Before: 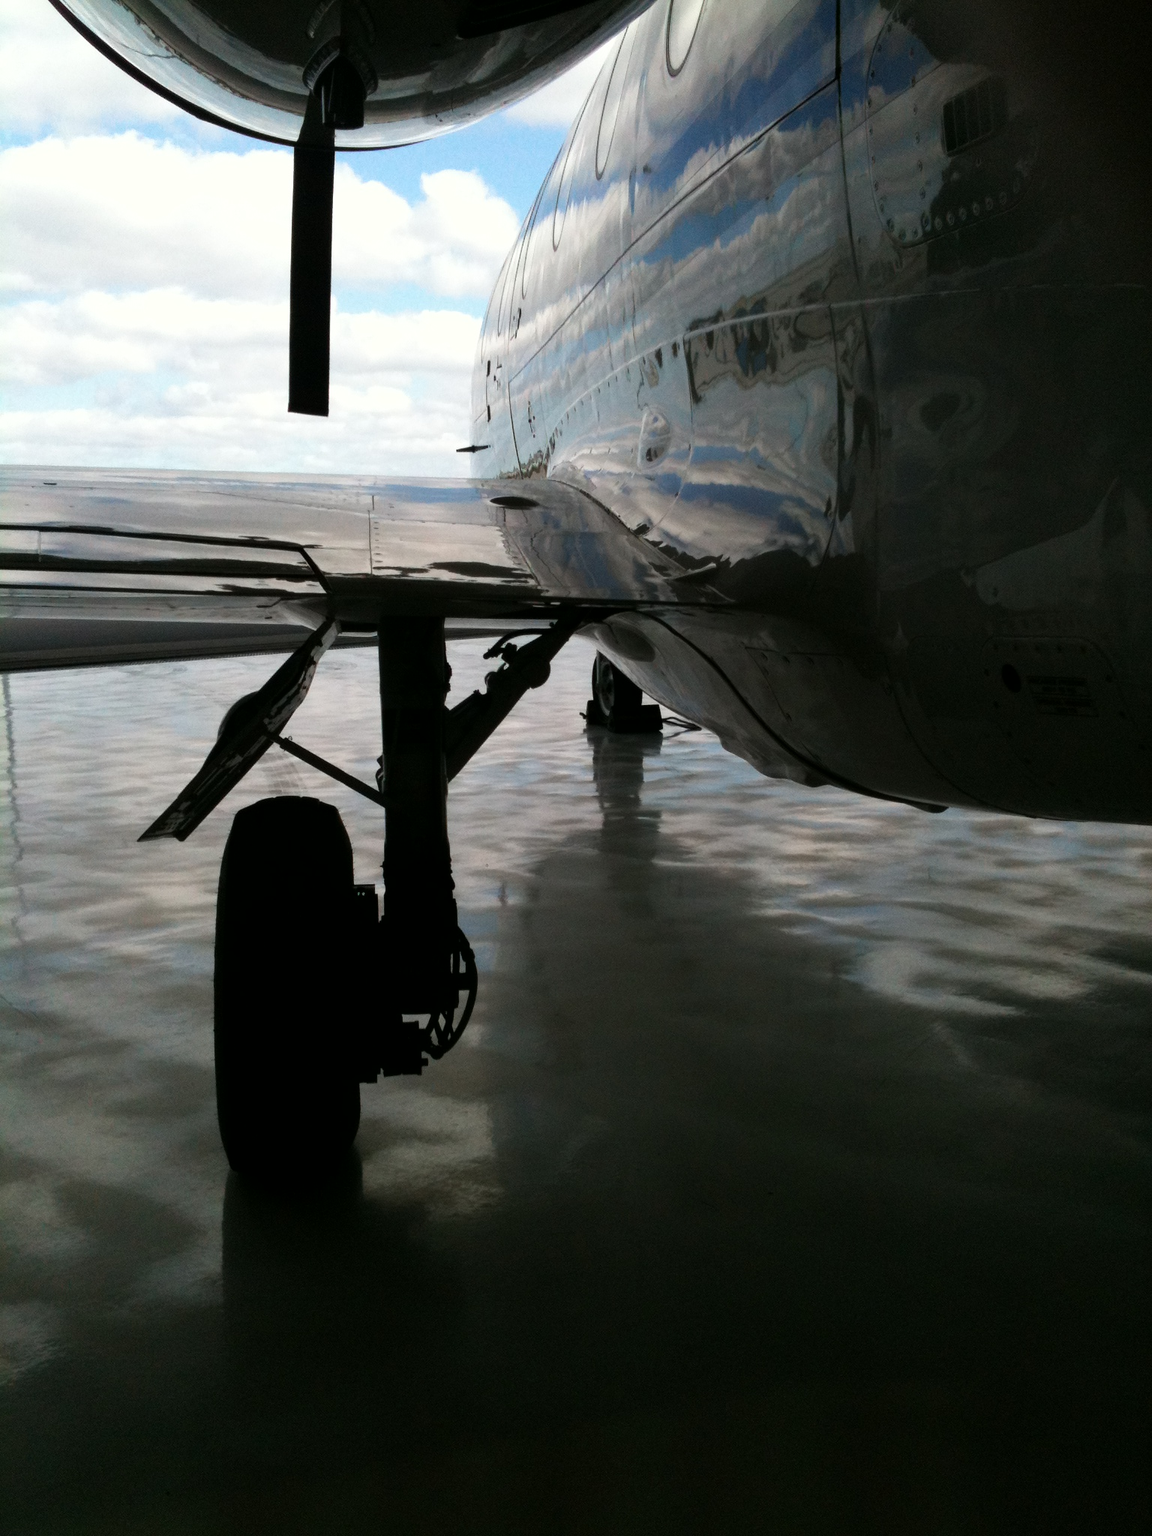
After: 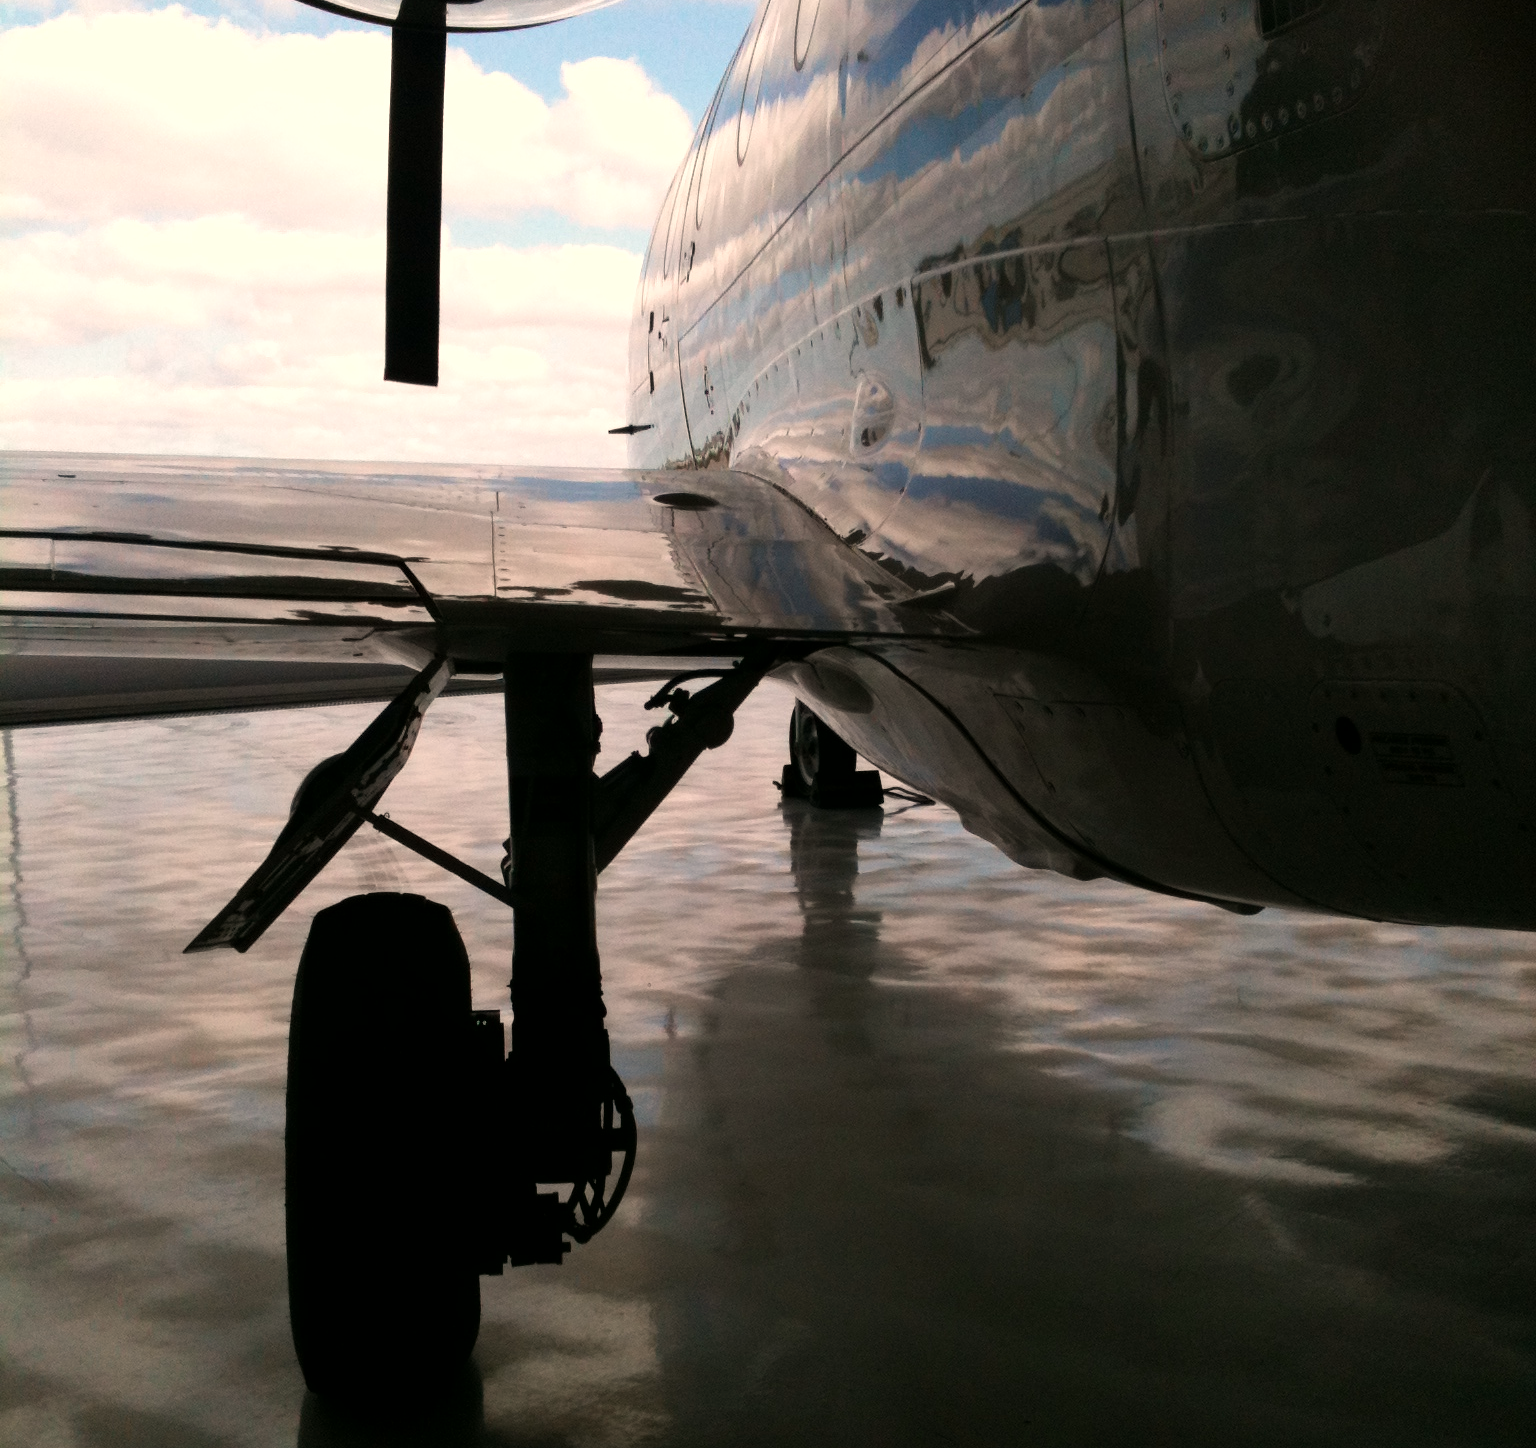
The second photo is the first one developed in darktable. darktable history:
crop and rotate: top 8.293%, bottom 20.996%
white balance: red 1.127, blue 0.943
